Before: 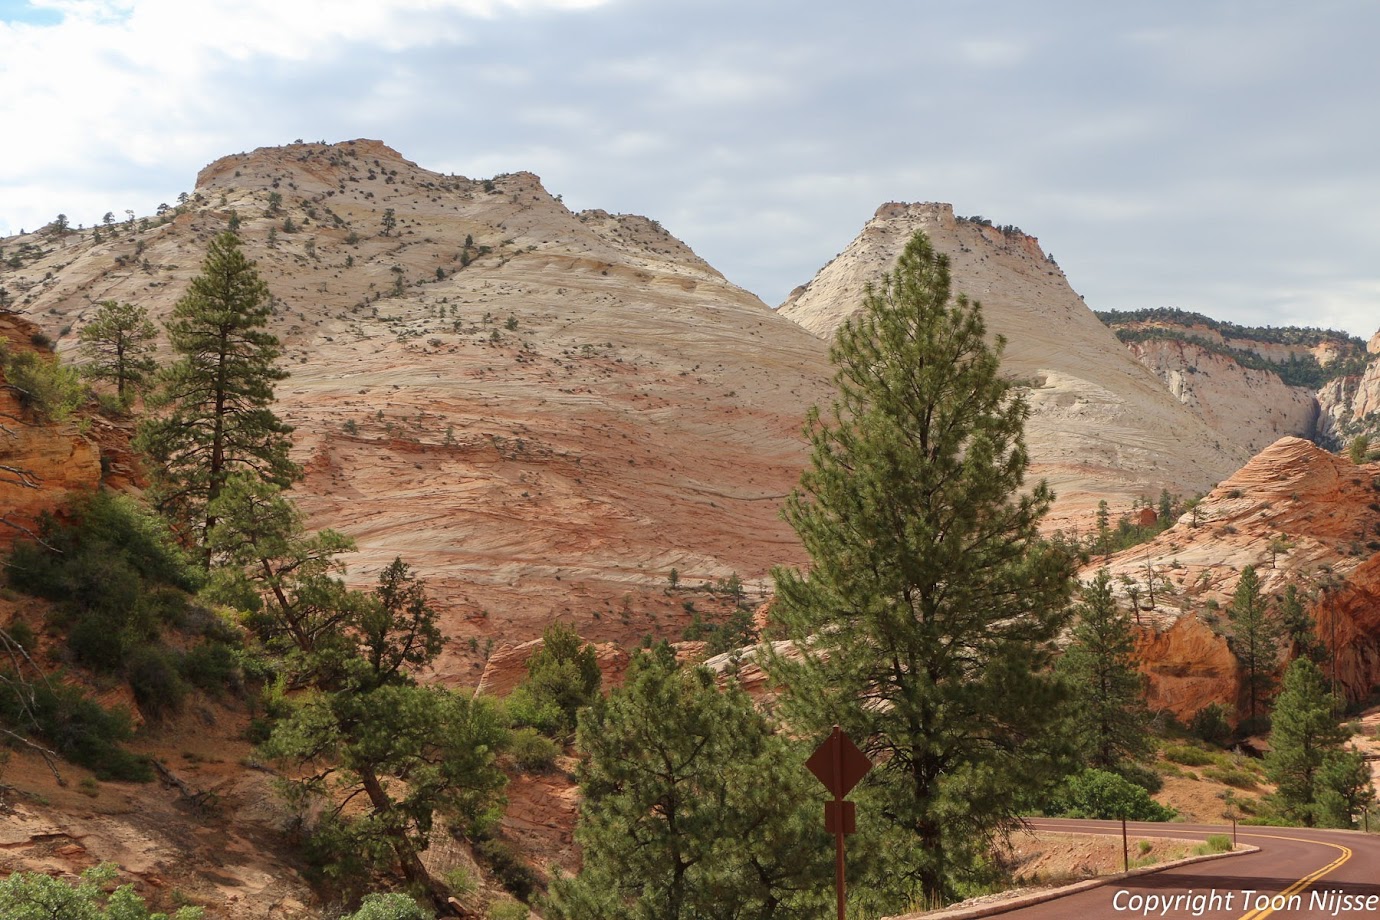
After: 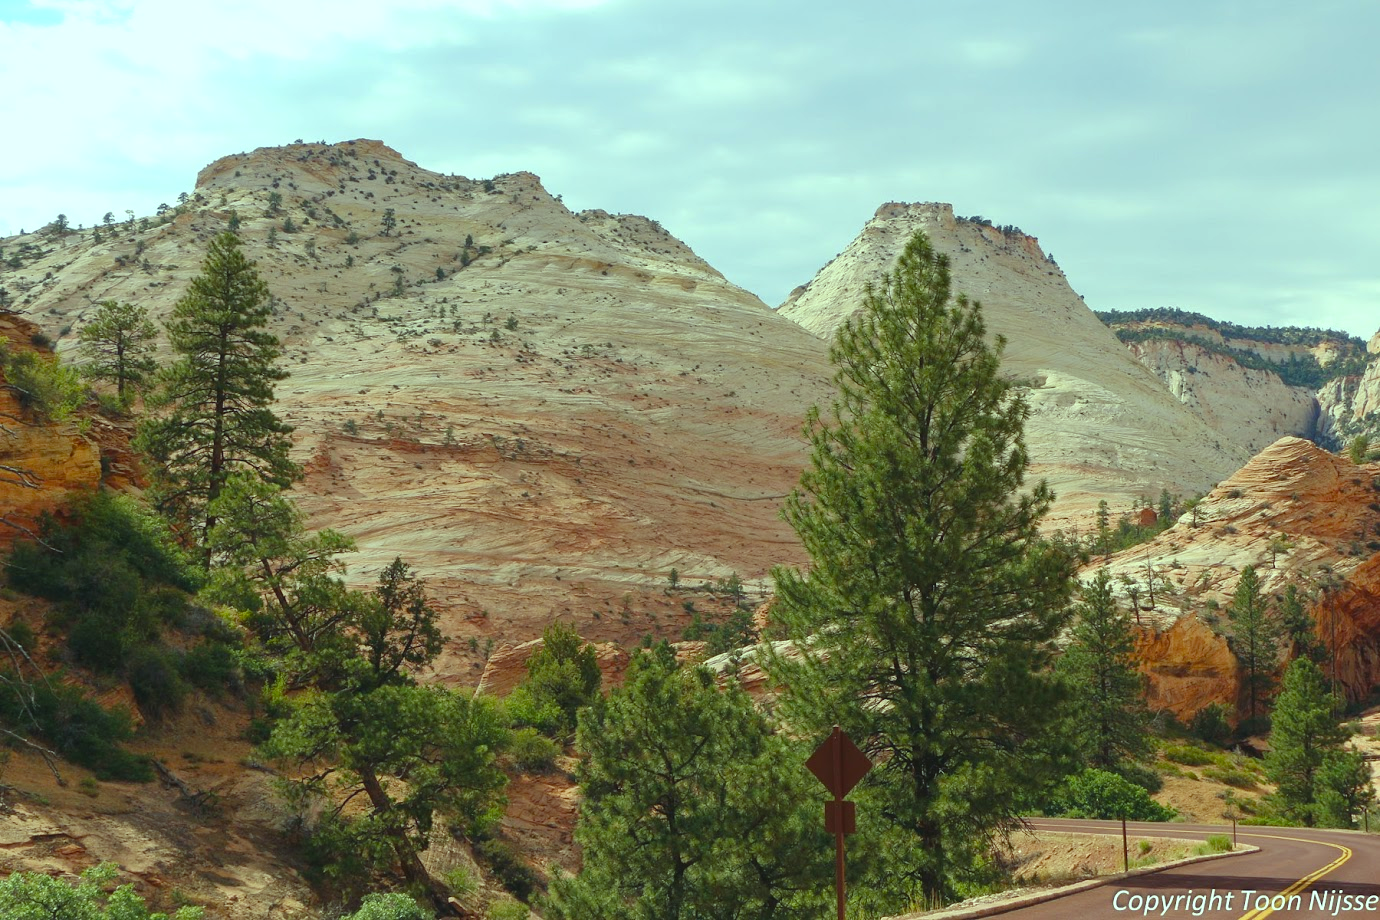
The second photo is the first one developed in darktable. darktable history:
color balance rgb: shadows lift › chroma 2%, shadows lift › hue 219.6°, power › hue 313.2°, highlights gain › chroma 3%, highlights gain › hue 75.6°, global offset › luminance 0.5%, perceptual saturation grading › global saturation 15.33%, perceptual saturation grading › highlights -19.33%, perceptual saturation grading › shadows 20%, global vibrance 20%
color balance: mode lift, gamma, gain (sRGB), lift [0.997, 0.979, 1.021, 1.011], gamma [1, 1.084, 0.916, 0.998], gain [1, 0.87, 1.13, 1.101], contrast 4.55%, contrast fulcrum 38.24%, output saturation 104.09%
